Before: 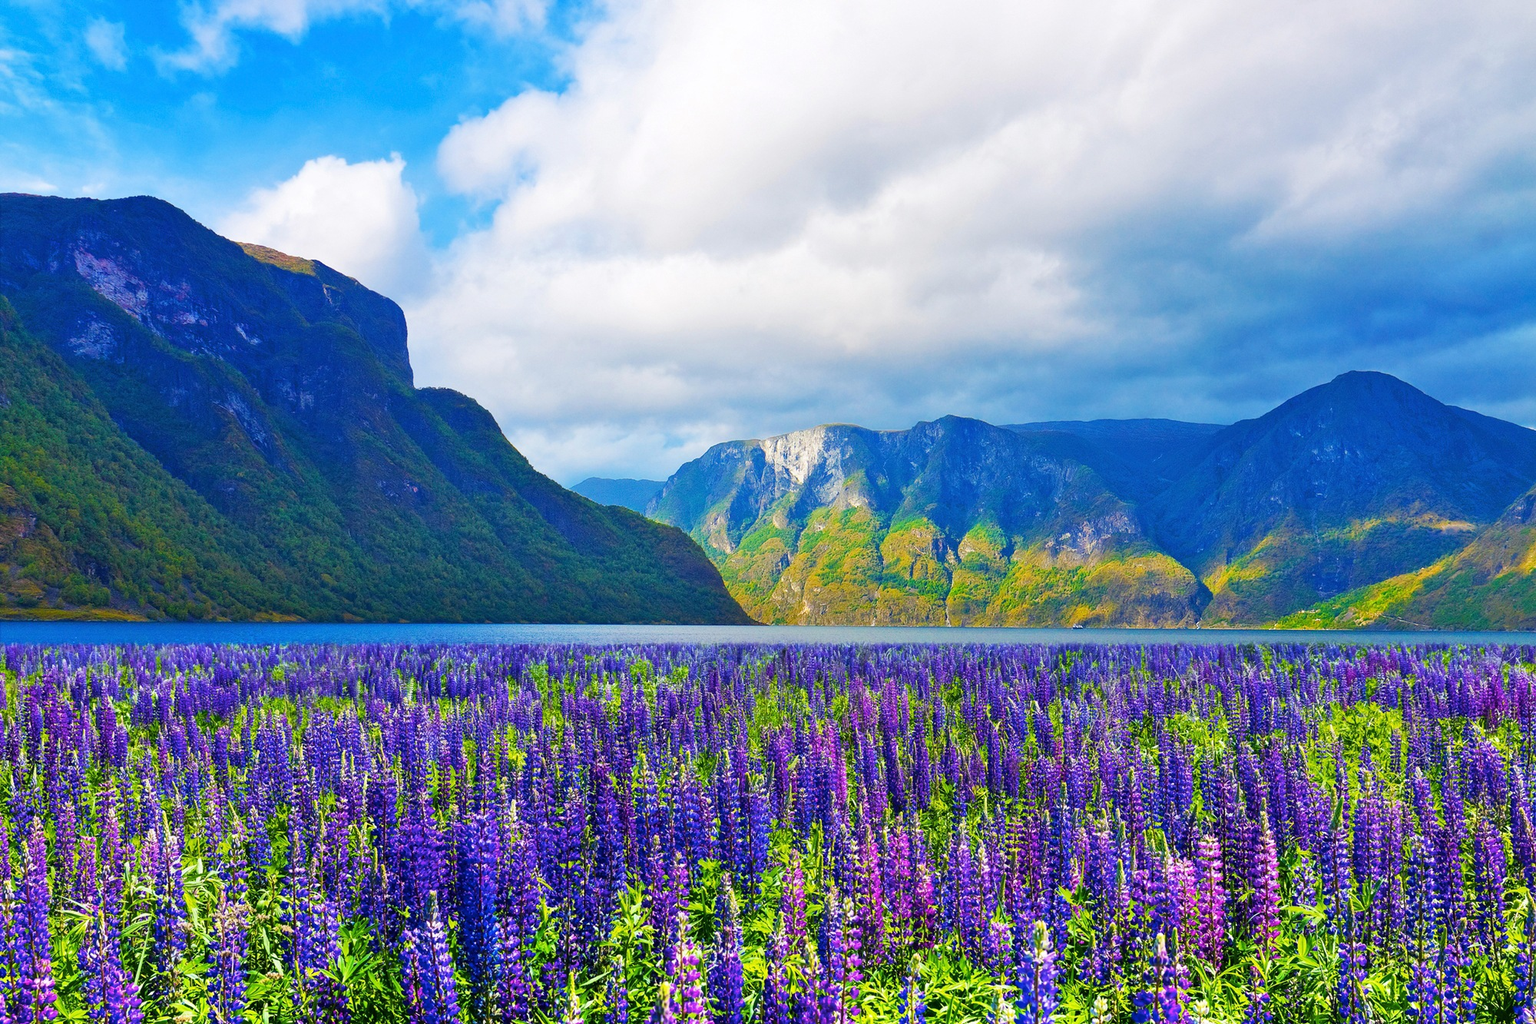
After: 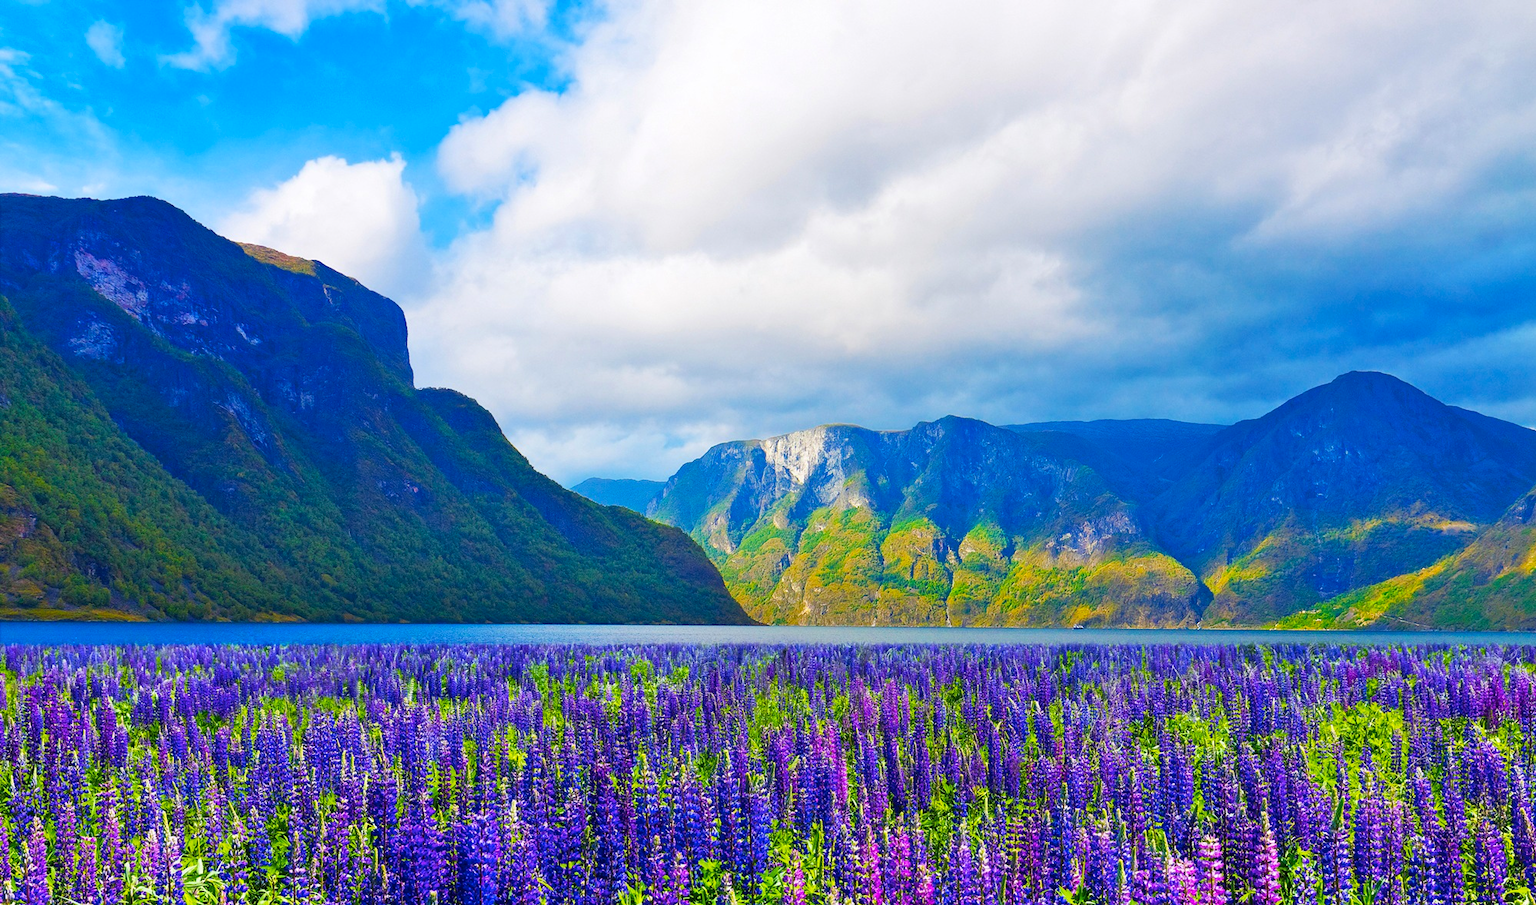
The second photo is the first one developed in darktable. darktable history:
color correction: saturation 1.11
crop and rotate: top 0%, bottom 11.49%
